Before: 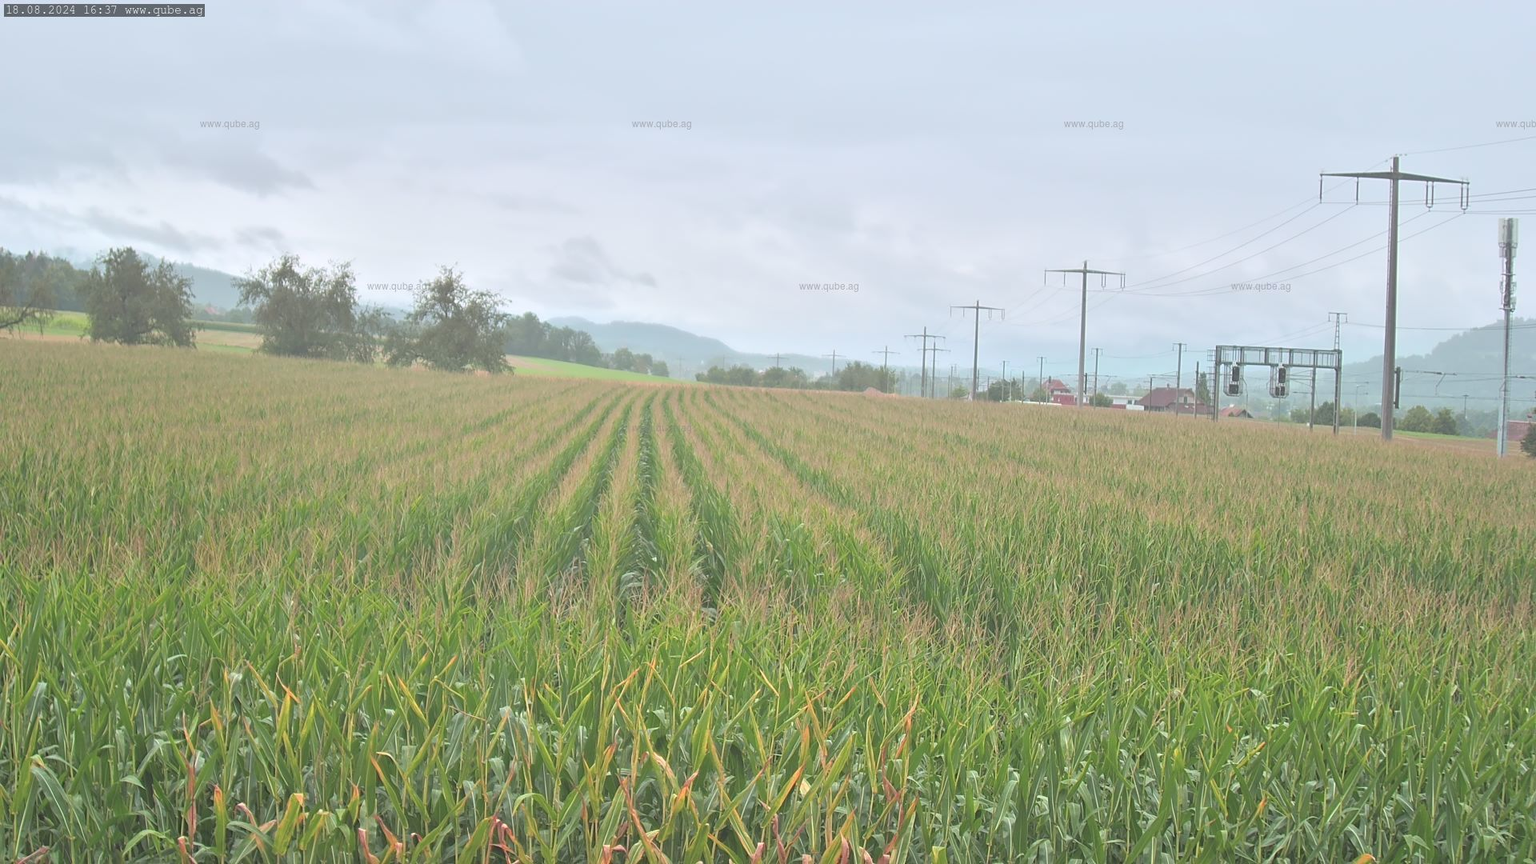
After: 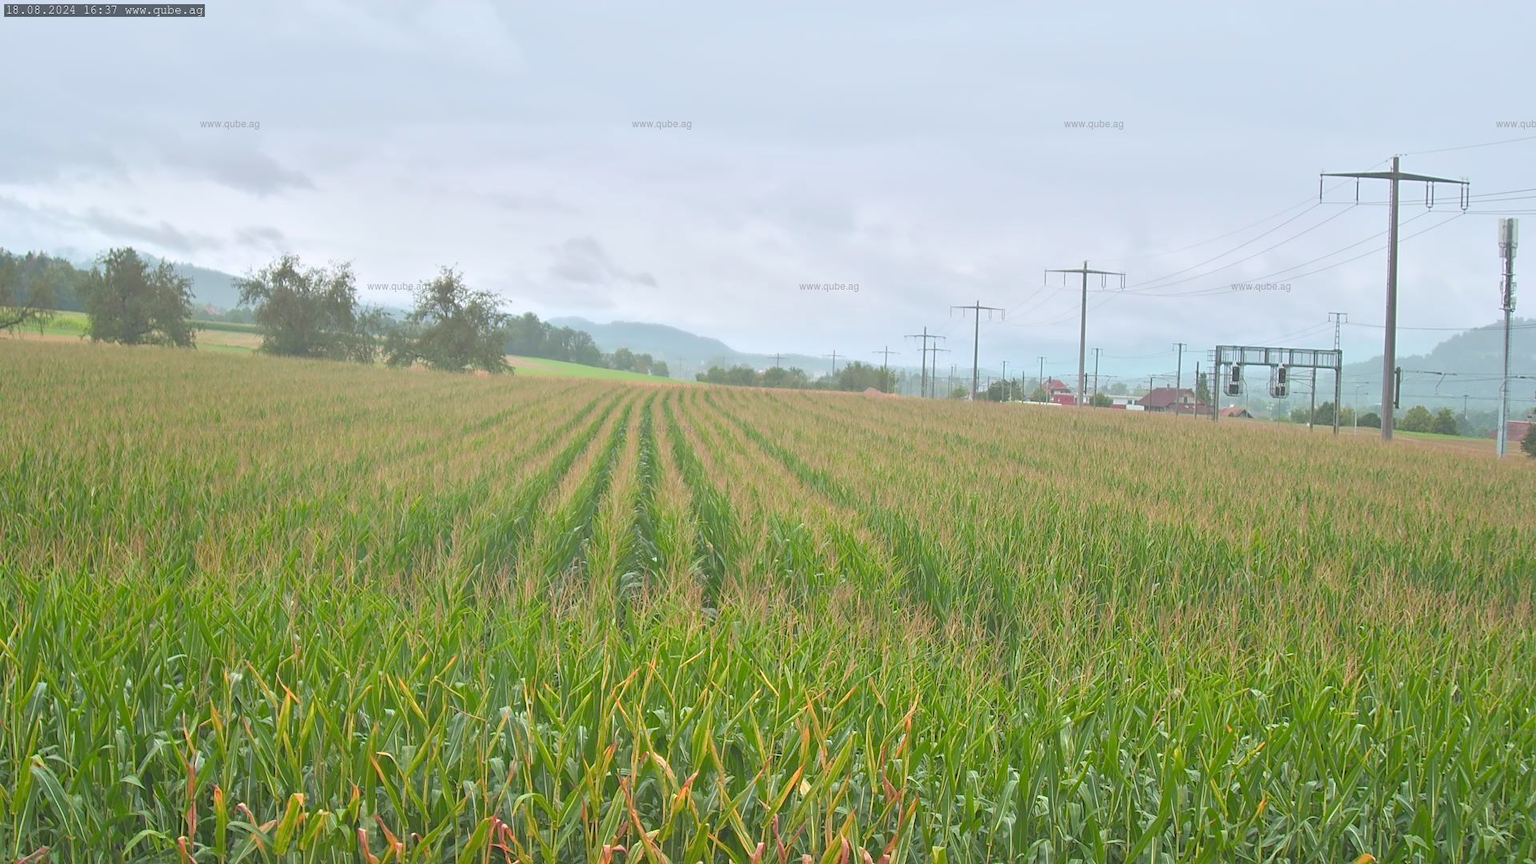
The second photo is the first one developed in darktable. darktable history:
base curve: curves: ch0 [(0, 0) (0.303, 0.277) (1, 1)], preserve colors none
color balance rgb: perceptual saturation grading › global saturation 23.203%, perceptual saturation grading › highlights -23.869%, perceptual saturation grading › mid-tones 24.169%, perceptual saturation grading › shadows 40.644%, global vibrance 10.043%
